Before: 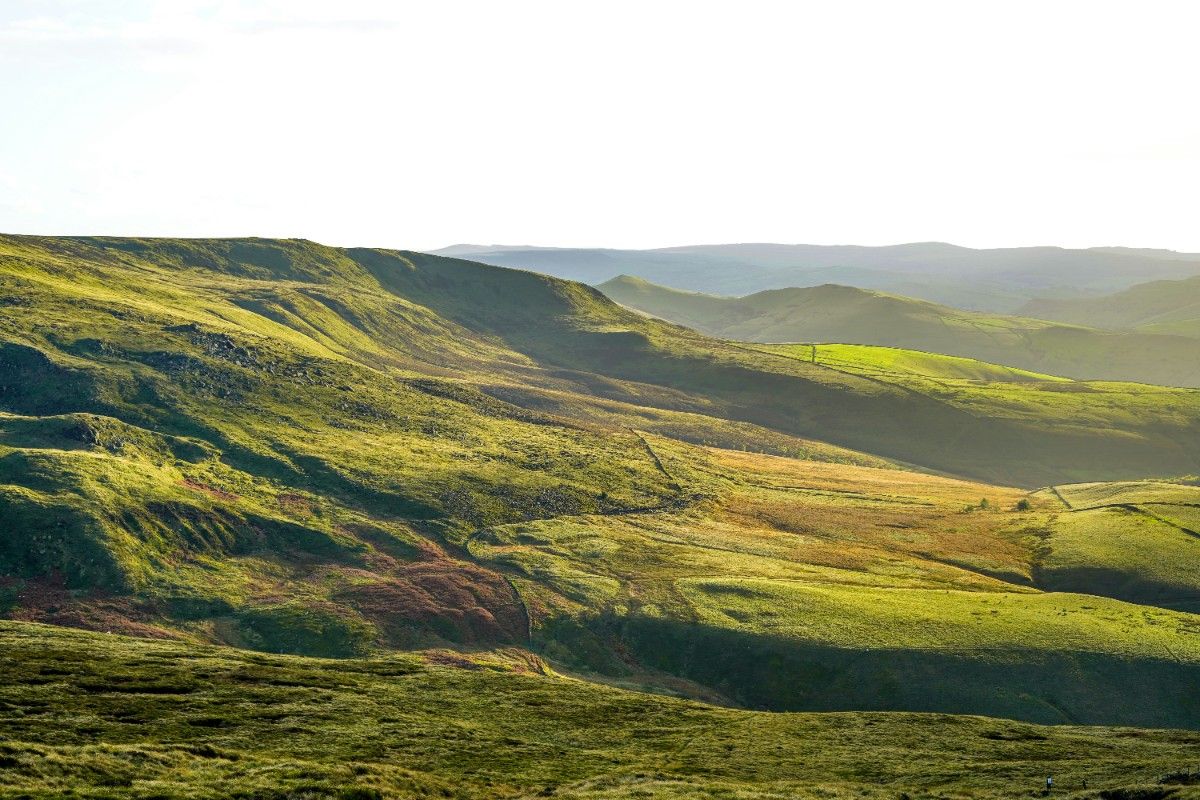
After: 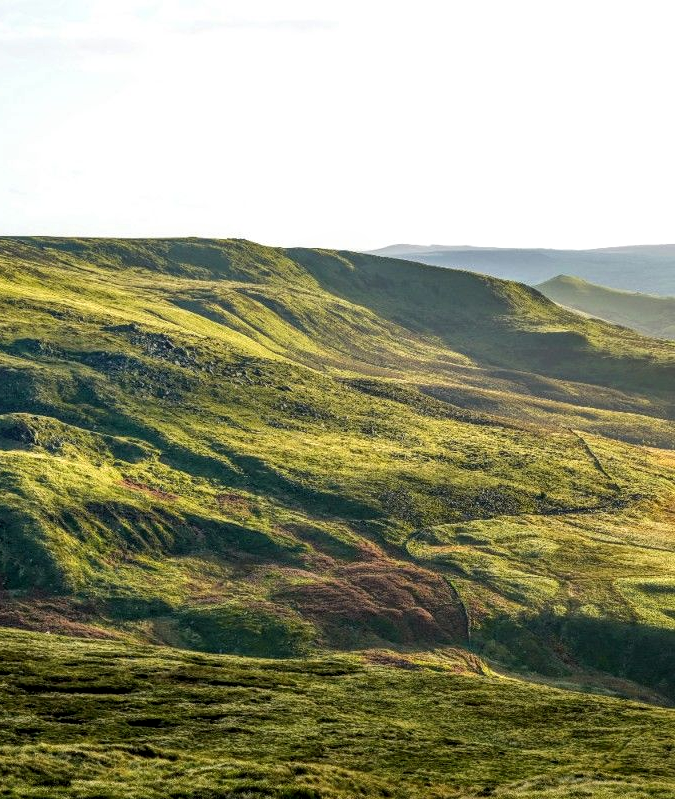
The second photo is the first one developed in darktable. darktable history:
local contrast: detail 130%
crop: left 5.114%, right 38.589%
